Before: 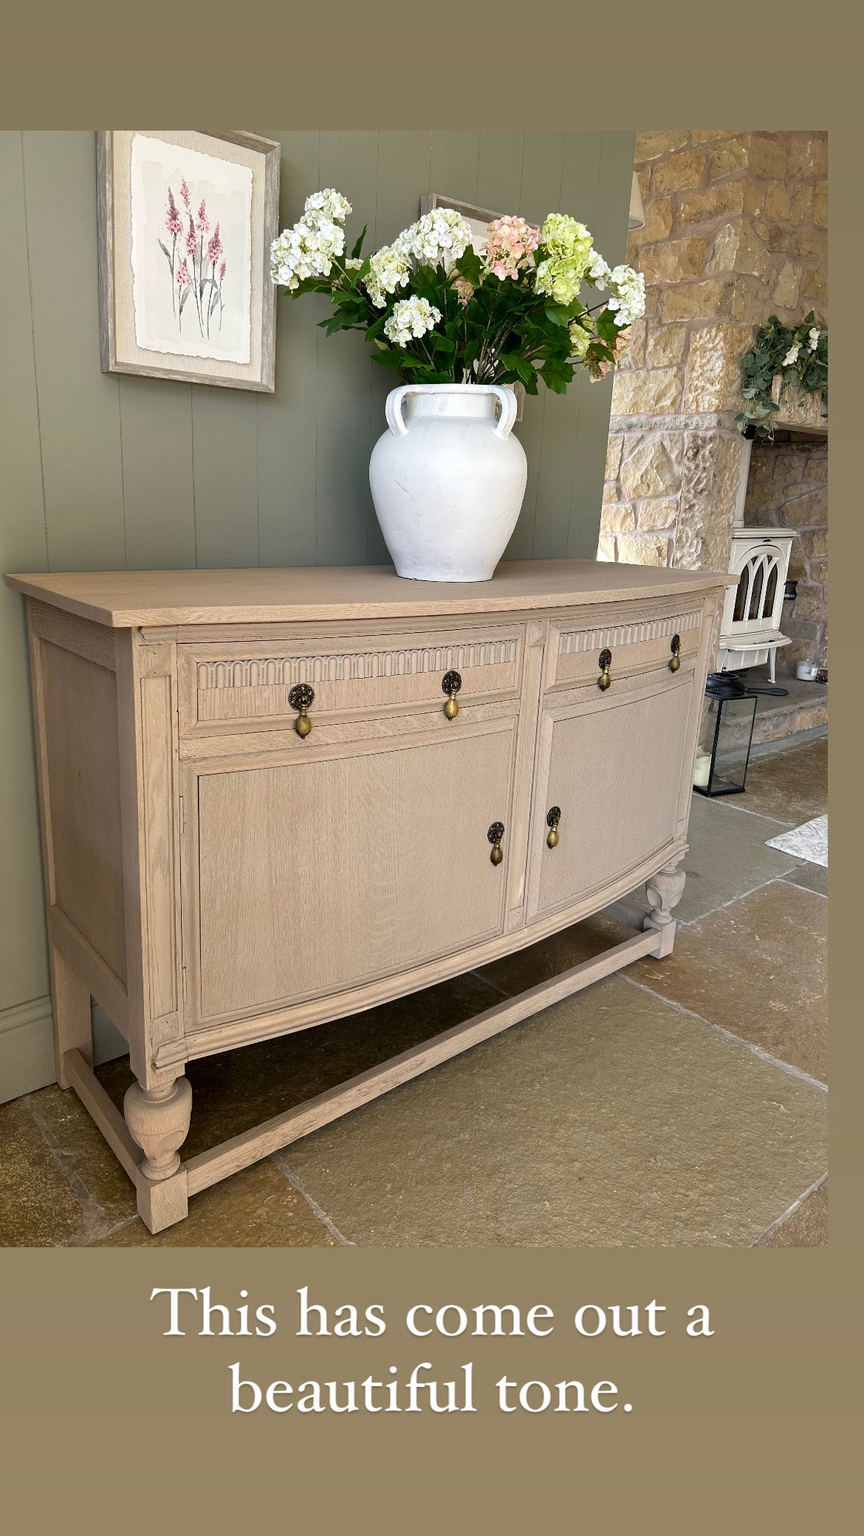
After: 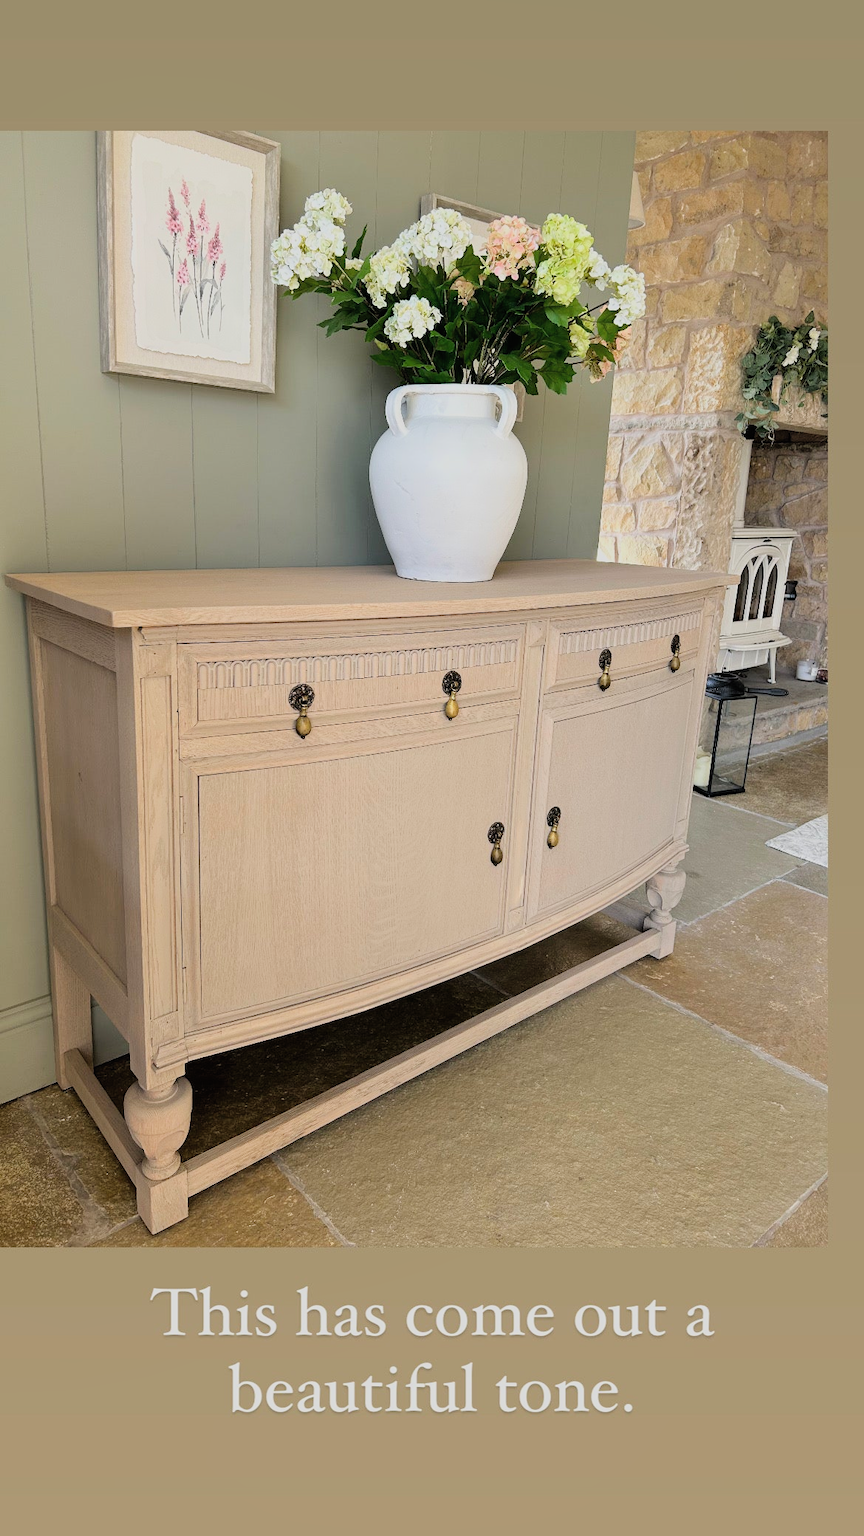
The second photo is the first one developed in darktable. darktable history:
bloom: size 9%, threshold 100%, strength 7%
local contrast: mode bilateral grid, contrast 100, coarseness 100, detail 91%, midtone range 0.2
filmic rgb: black relative exposure -7.15 EV, white relative exposure 5.36 EV, hardness 3.02, color science v6 (2022)
exposure: black level correction -0.002, exposure 0.54 EV, compensate highlight preservation false
